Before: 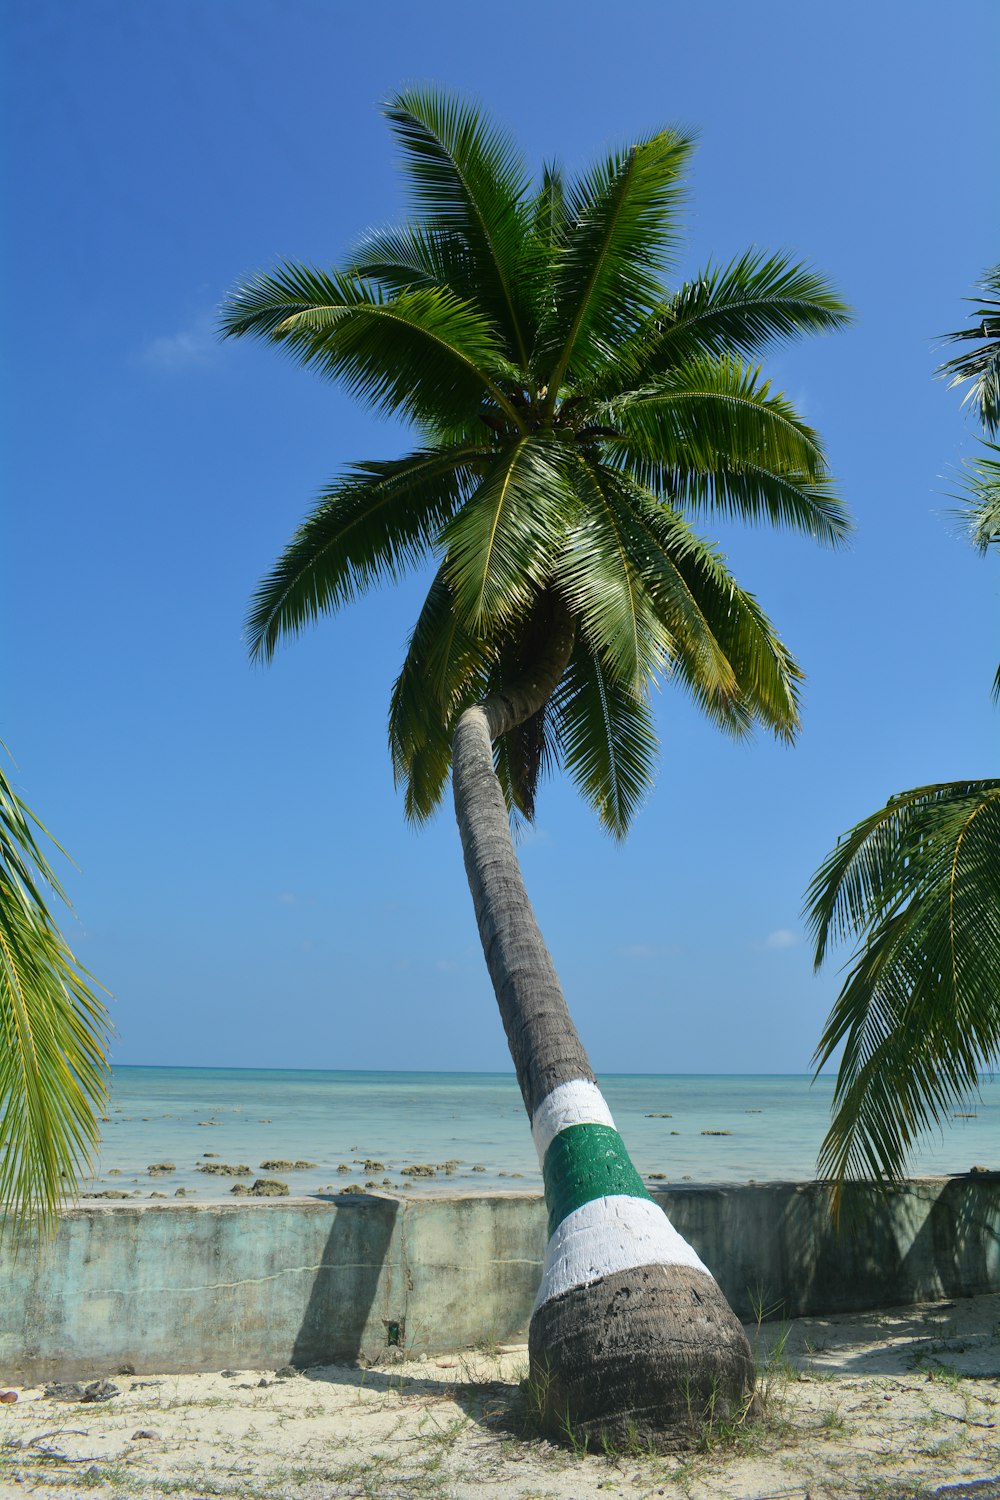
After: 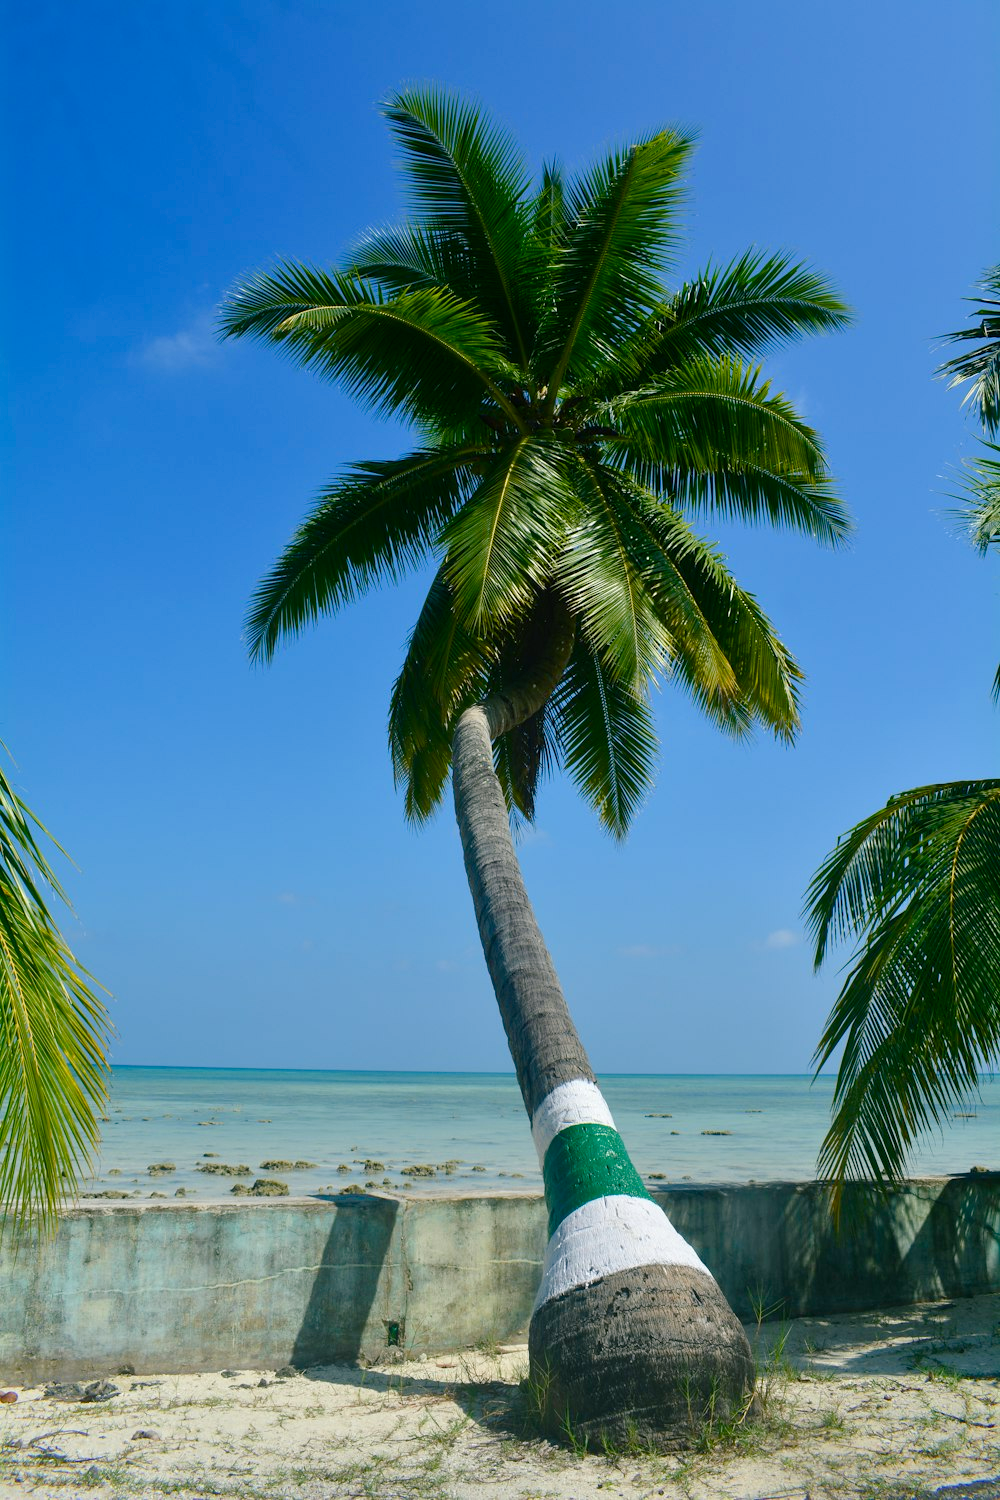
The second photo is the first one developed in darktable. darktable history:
color balance rgb: shadows lift › luminance -8.115%, shadows lift › chroma 2.388%, shadows lift › hue 202.08°, perceptual saturation grading › global saturation 20%, perceptual saturation grading › highlights -25.137%, perceptual saturation grading › shadows 50.117%
